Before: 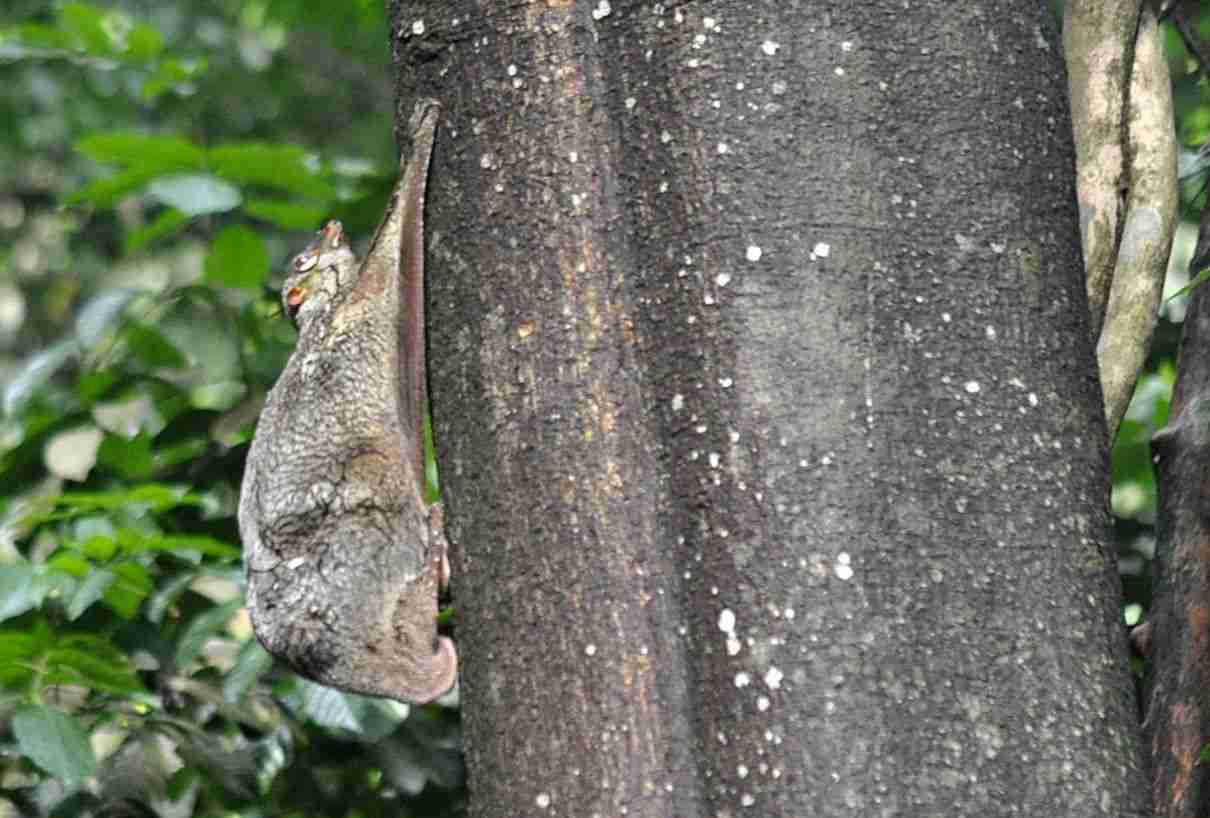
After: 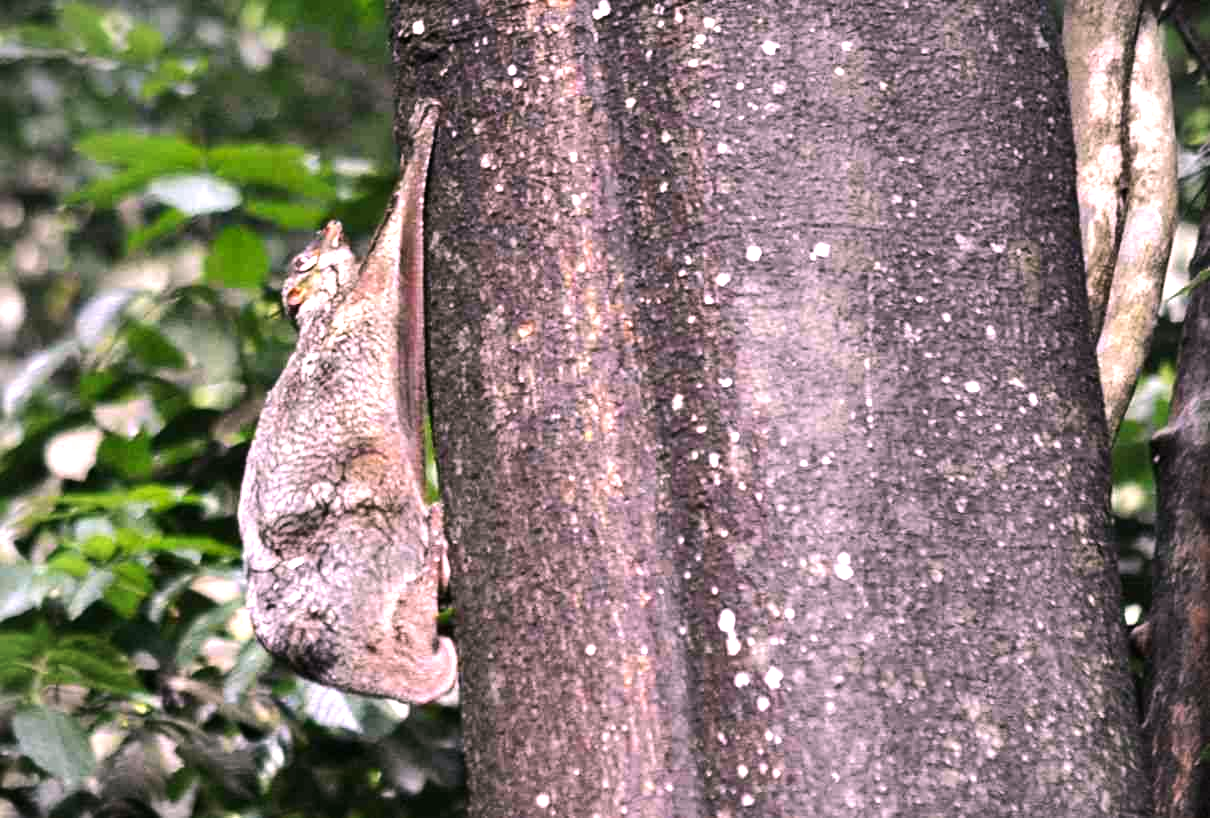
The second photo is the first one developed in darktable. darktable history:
vignetting: fall-off radius 60.92%
white balance: red 1.188, blue 1.11
tone equalizer: -8 EV -0.75 EV, -7 EV -0.7 EV, -6 EV -0.6 EV, -5 EV -0.4 EV, -3 EV 0.4 EV, -2 EV 0.6 EV, -1 EV 0.7 EV, +0 EV 0.75 EV, edges refinement/feathering 500, mask exposure compensation -1.57 EV, preserve details no
